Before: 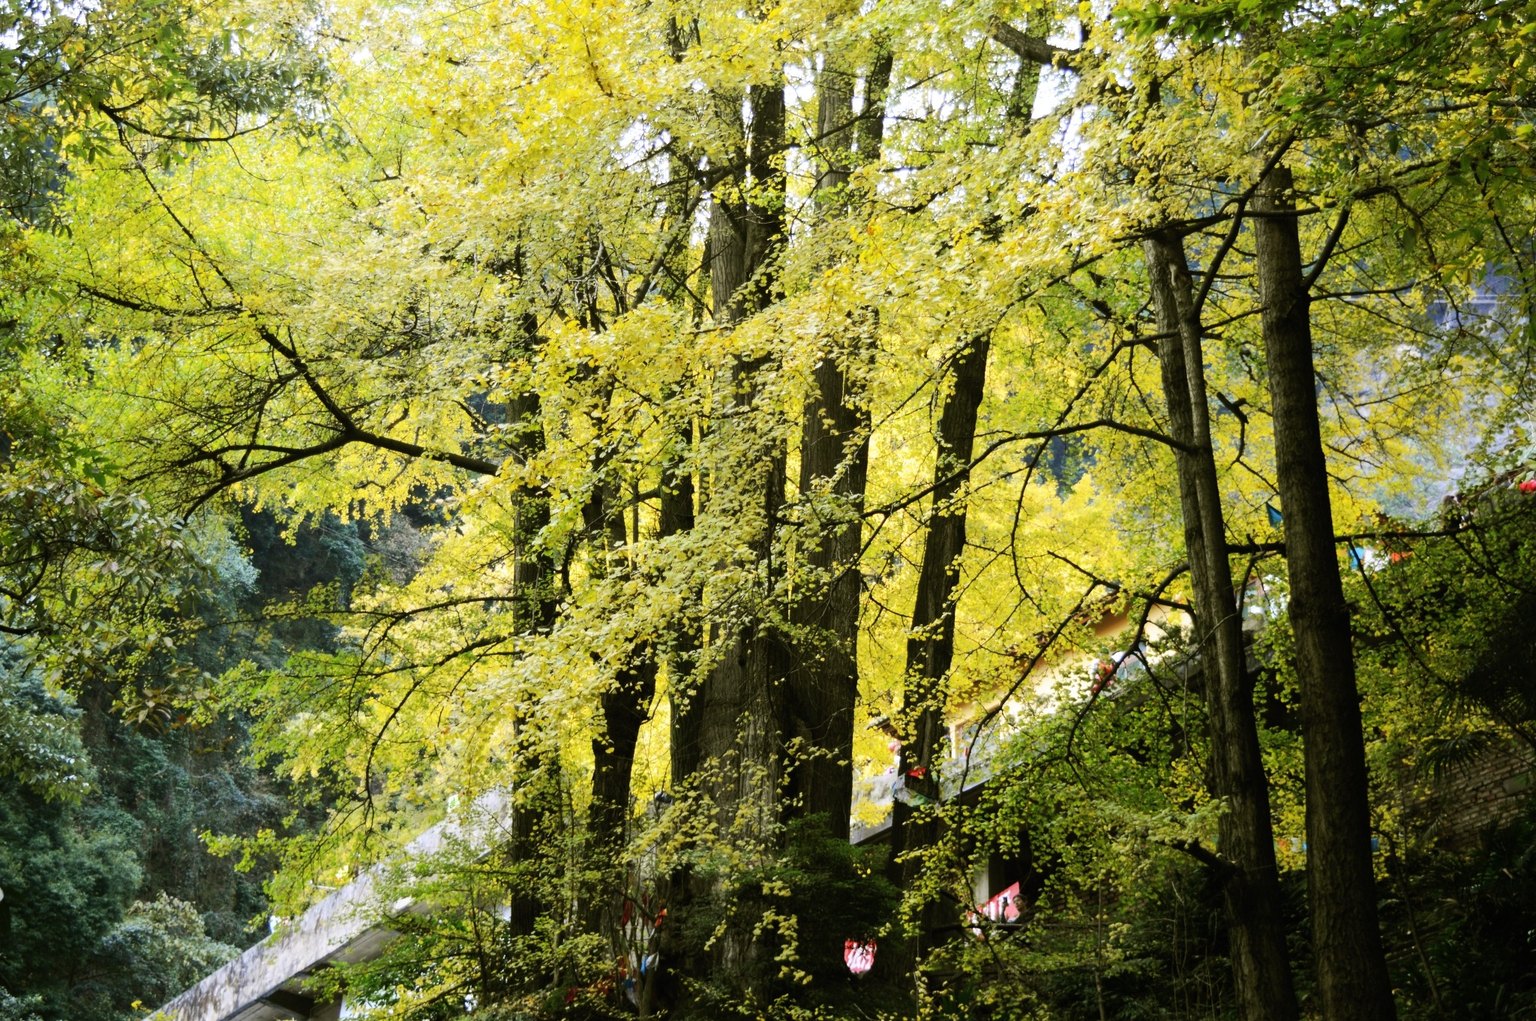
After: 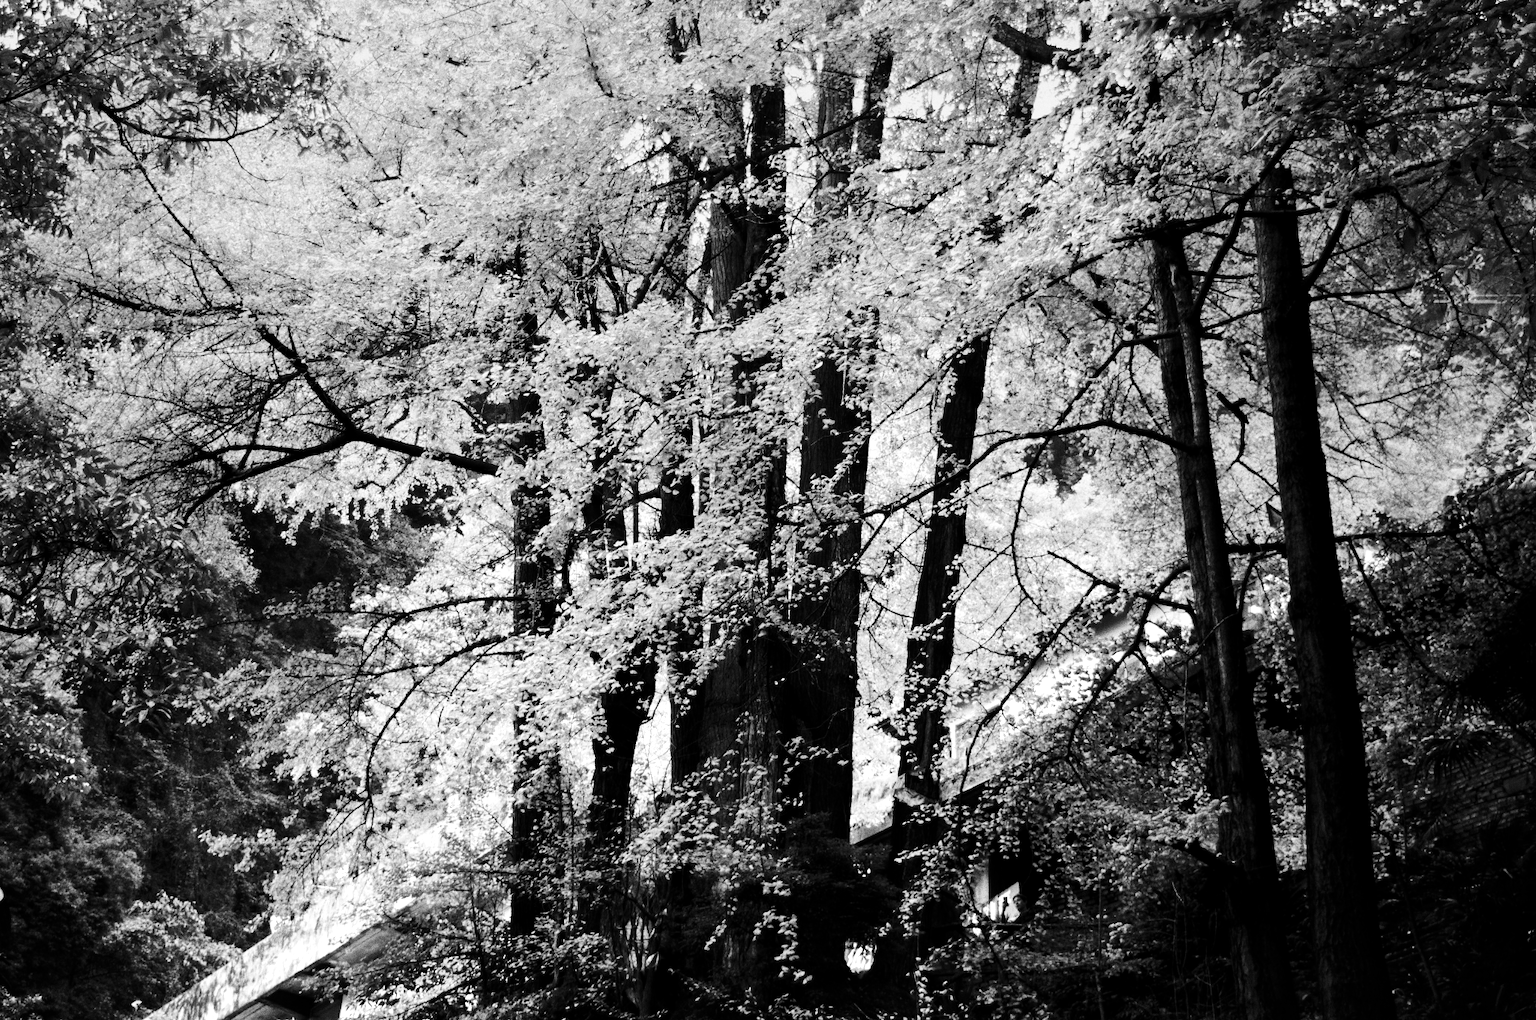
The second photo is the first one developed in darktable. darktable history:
color contrast: green-magenta contrast 0, blue-yellow contrast 0
graduated density: hue 238.83°, saturation 50%
grain: coarseness 0.09 ISO, strength 40%
local contrast: mode bilateral grid, contrast 100, coarseness 100, detail 108%, midtone range 0.2
exposure: black level correction 0, exposure 0.5 EV, compensate exposure bias true, compensate highlight preservation false
contrast brightness saturation: contrast 0.24, brightness -0.24, saturation 0.14
